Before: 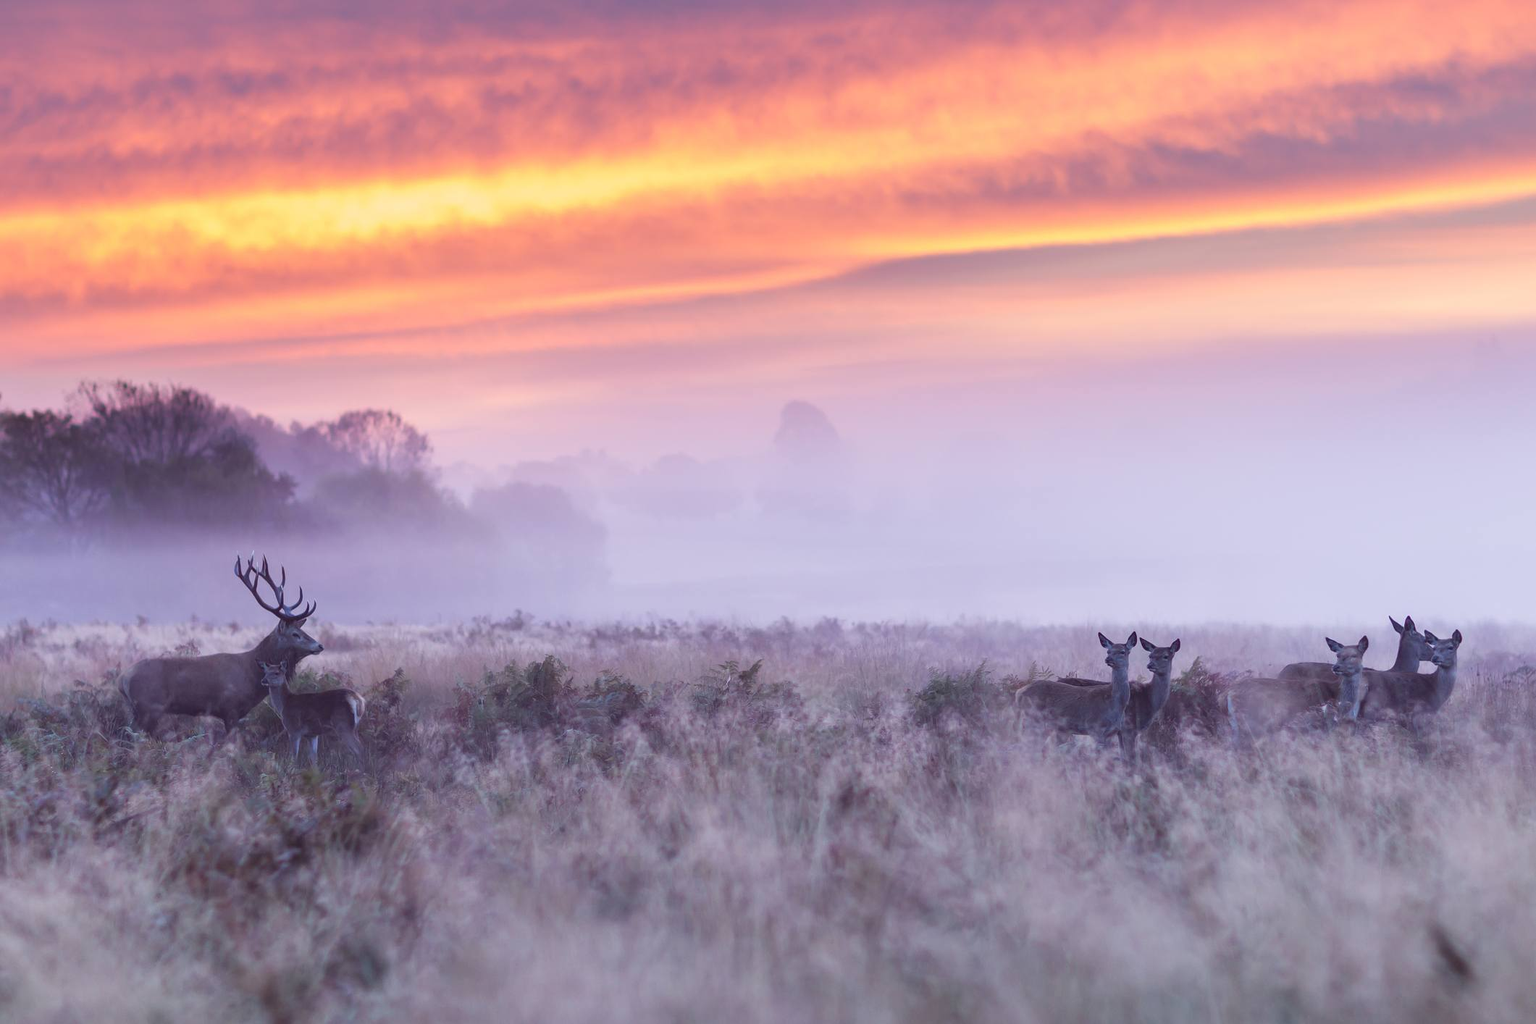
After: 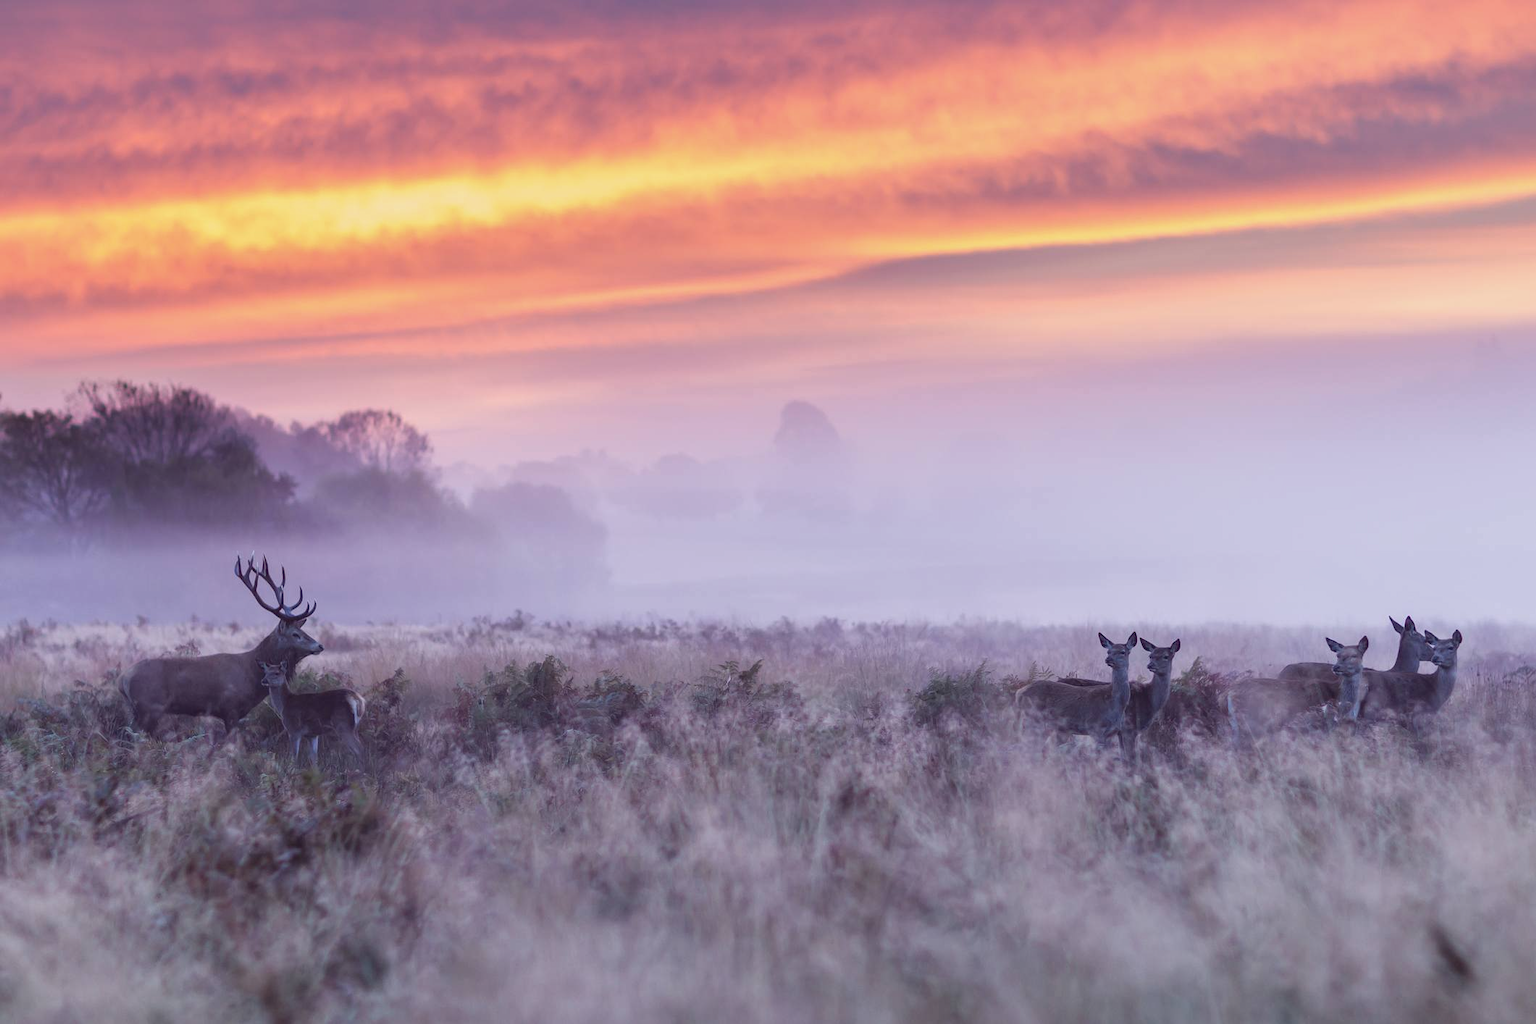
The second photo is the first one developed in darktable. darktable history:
local contrast: highlights 100%, shadows 99%, detail 120%, midtone range 0.2
exposure: exposure -0.175 EV, compensate highlight preservation false
